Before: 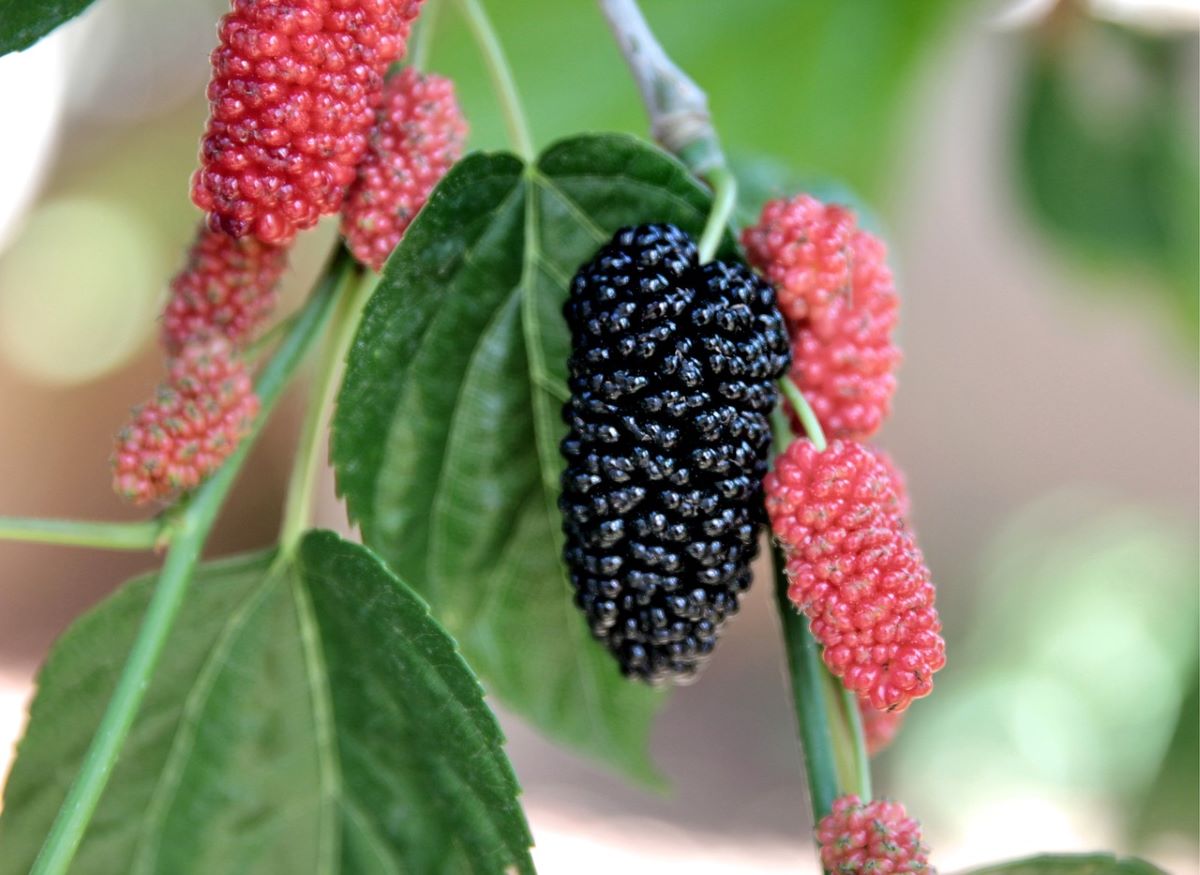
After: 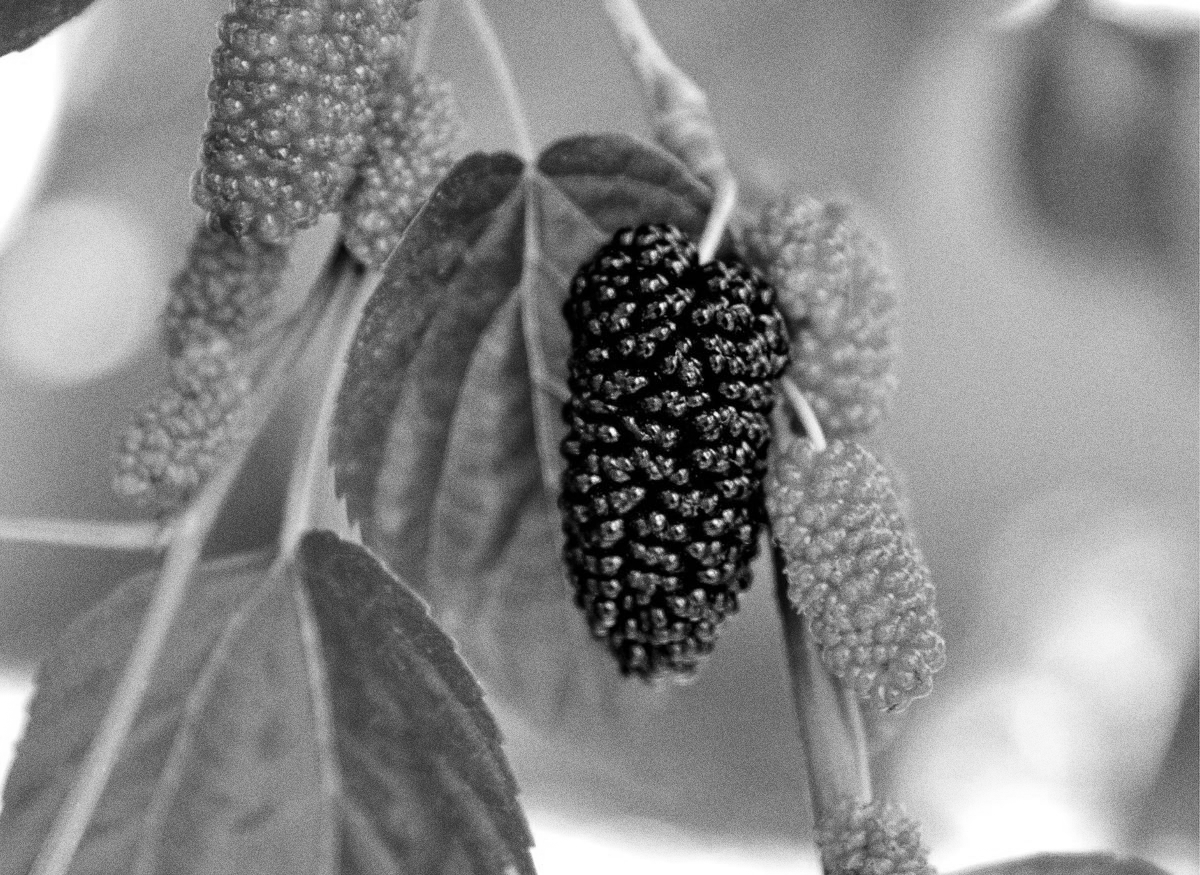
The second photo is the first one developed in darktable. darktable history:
monochrome: on, module defaults
grain: coarseness 0.09 ISO, strength 40%
